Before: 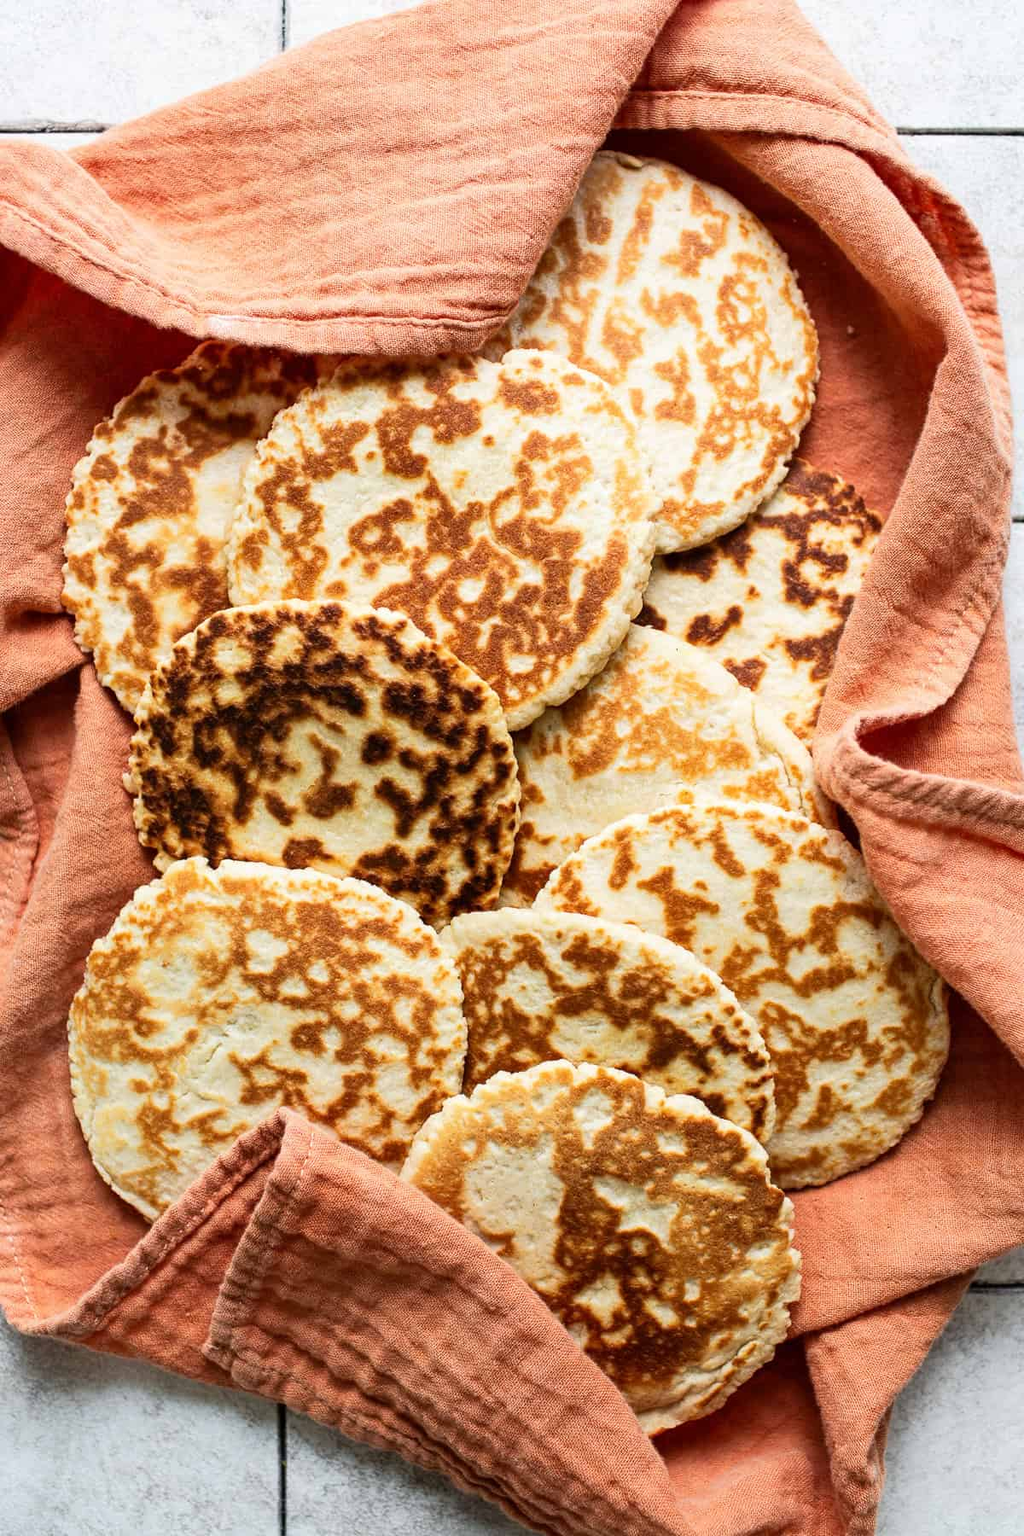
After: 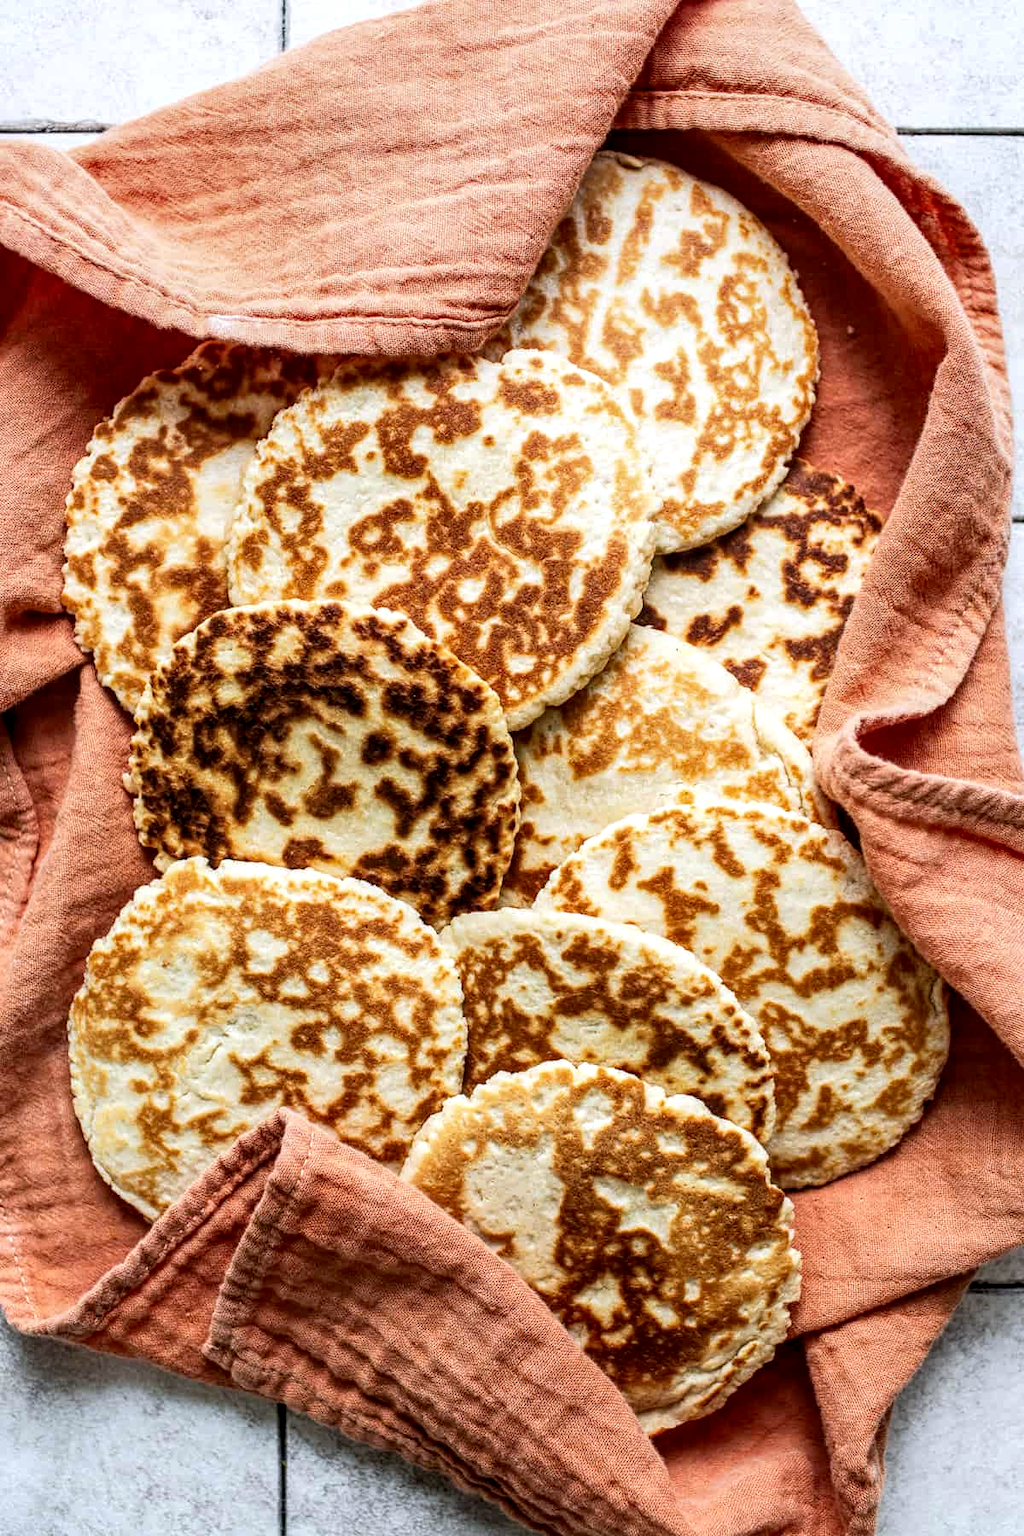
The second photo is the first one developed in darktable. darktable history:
local contrast: detail 142%
white balance: red 0.983, blue 1.036
